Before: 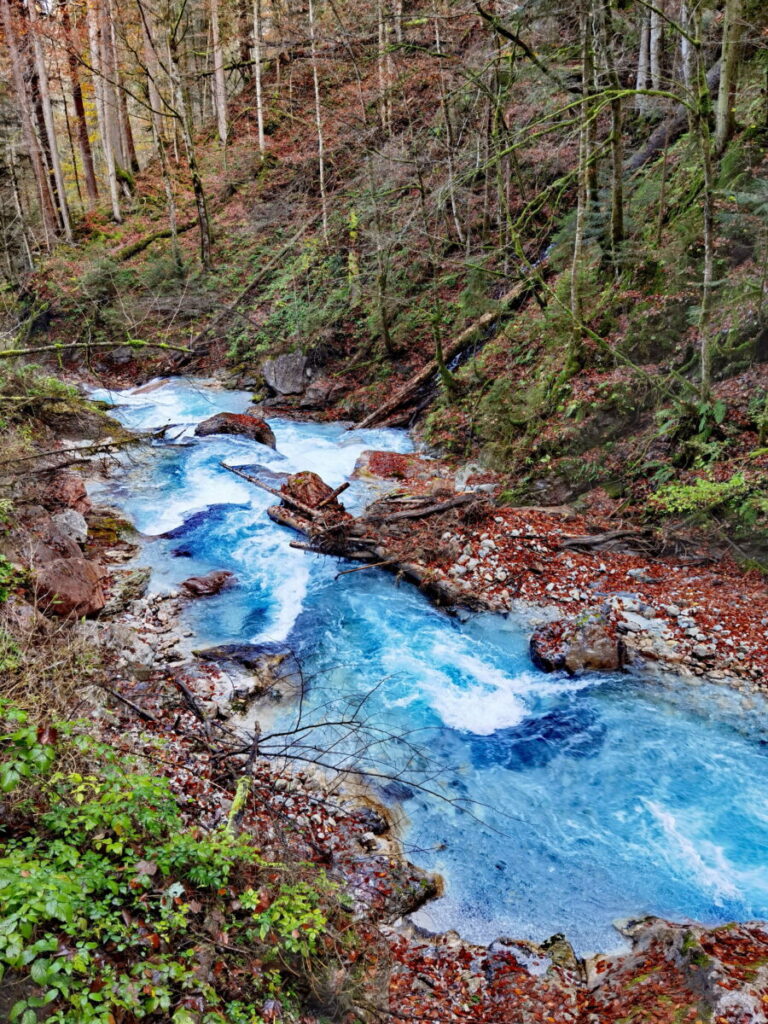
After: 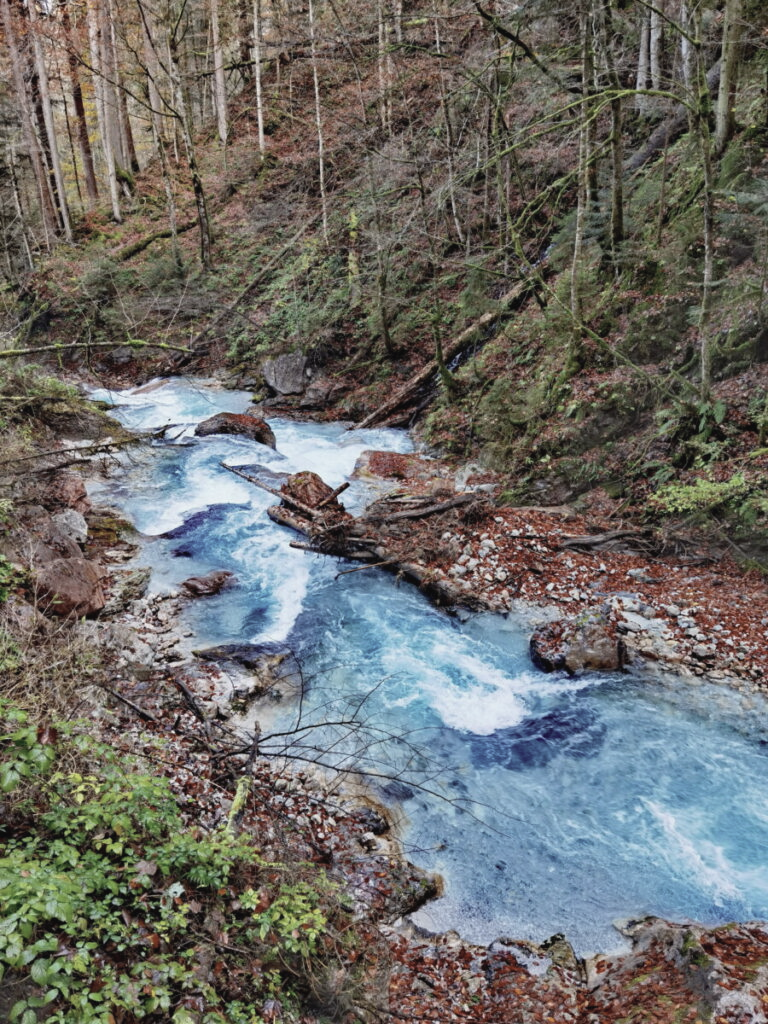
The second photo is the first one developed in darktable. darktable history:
contrast brightness saturation: contrast -0.057, saturation -0.398
